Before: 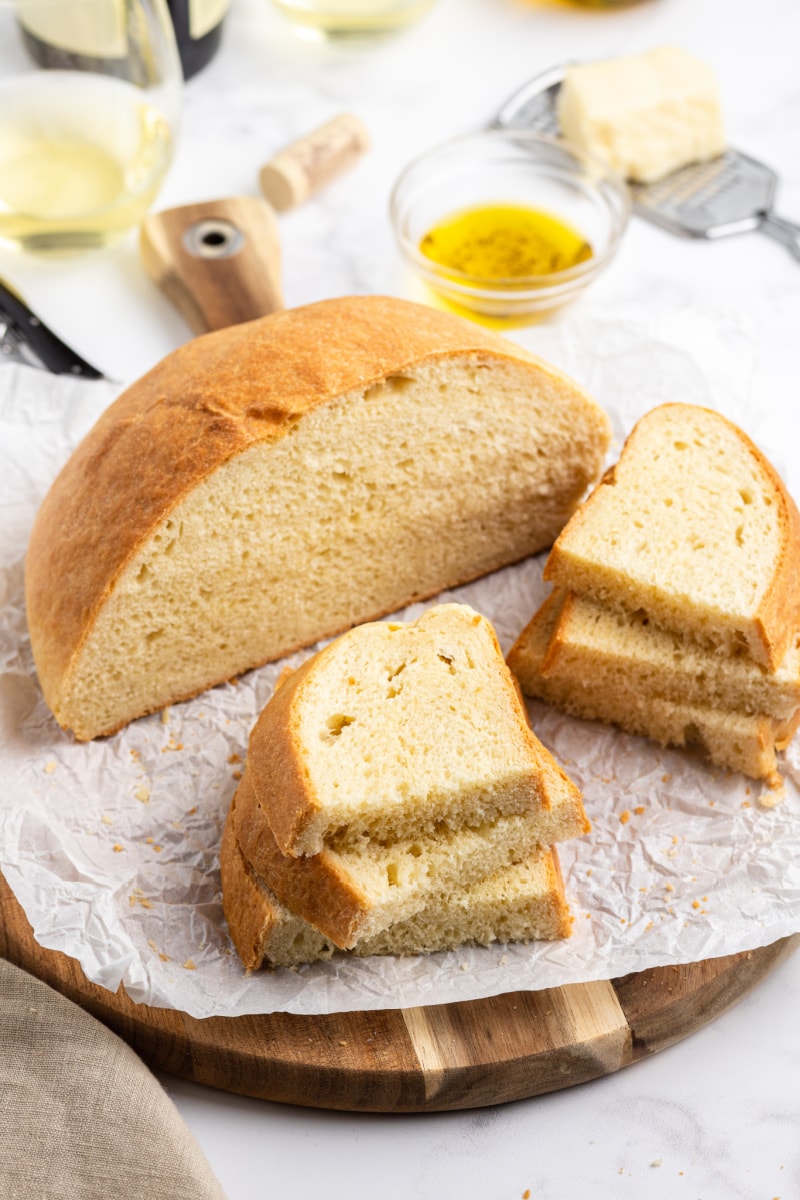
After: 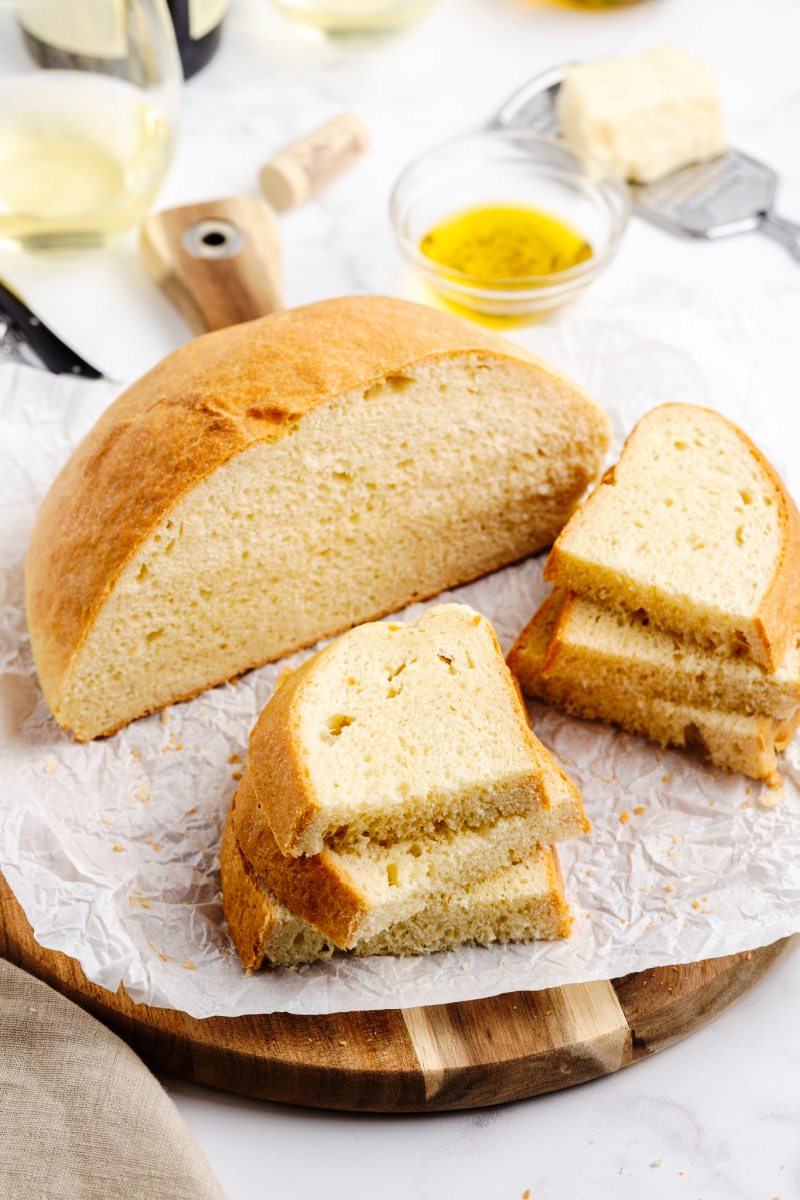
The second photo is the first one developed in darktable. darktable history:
color calibration: gray › normalize channels true, illuminant same as pipeline (D50), adaptation XYZ, x 0.347, y 0.358, temperature 5015.55 K, gamut compression 0.019
tone curve: curves: ch0 [(0.003, 0) (0.066, 0.031) (0.16, 0.089) (0.269, 0.218) (0.395, 0.408) (0.517, 0.56) (0.684, 0.734) (0.791, 0.814) (1, 1)]; ch1 [(0, 0) (0.164, 0.115) (0.337, 0.332) (0.39, 0.398) (0.464, 0.461) (0.501, 0.5) (0.507, 0.5) (0.534, 0.532) (0.577, 0.59) (0.652, 0.681) (0.733, 0.764) (0.819, 0.823) (1, 1)]; ch2 [(0, 0) (0.337, 0.382) (0.464, 0.476) (0.501, 0.5) (0.527, 0.54) (0.551, 0.565) (0.628, 0.632) (0.689, 0.686) (1, 1)], preserve colors none
